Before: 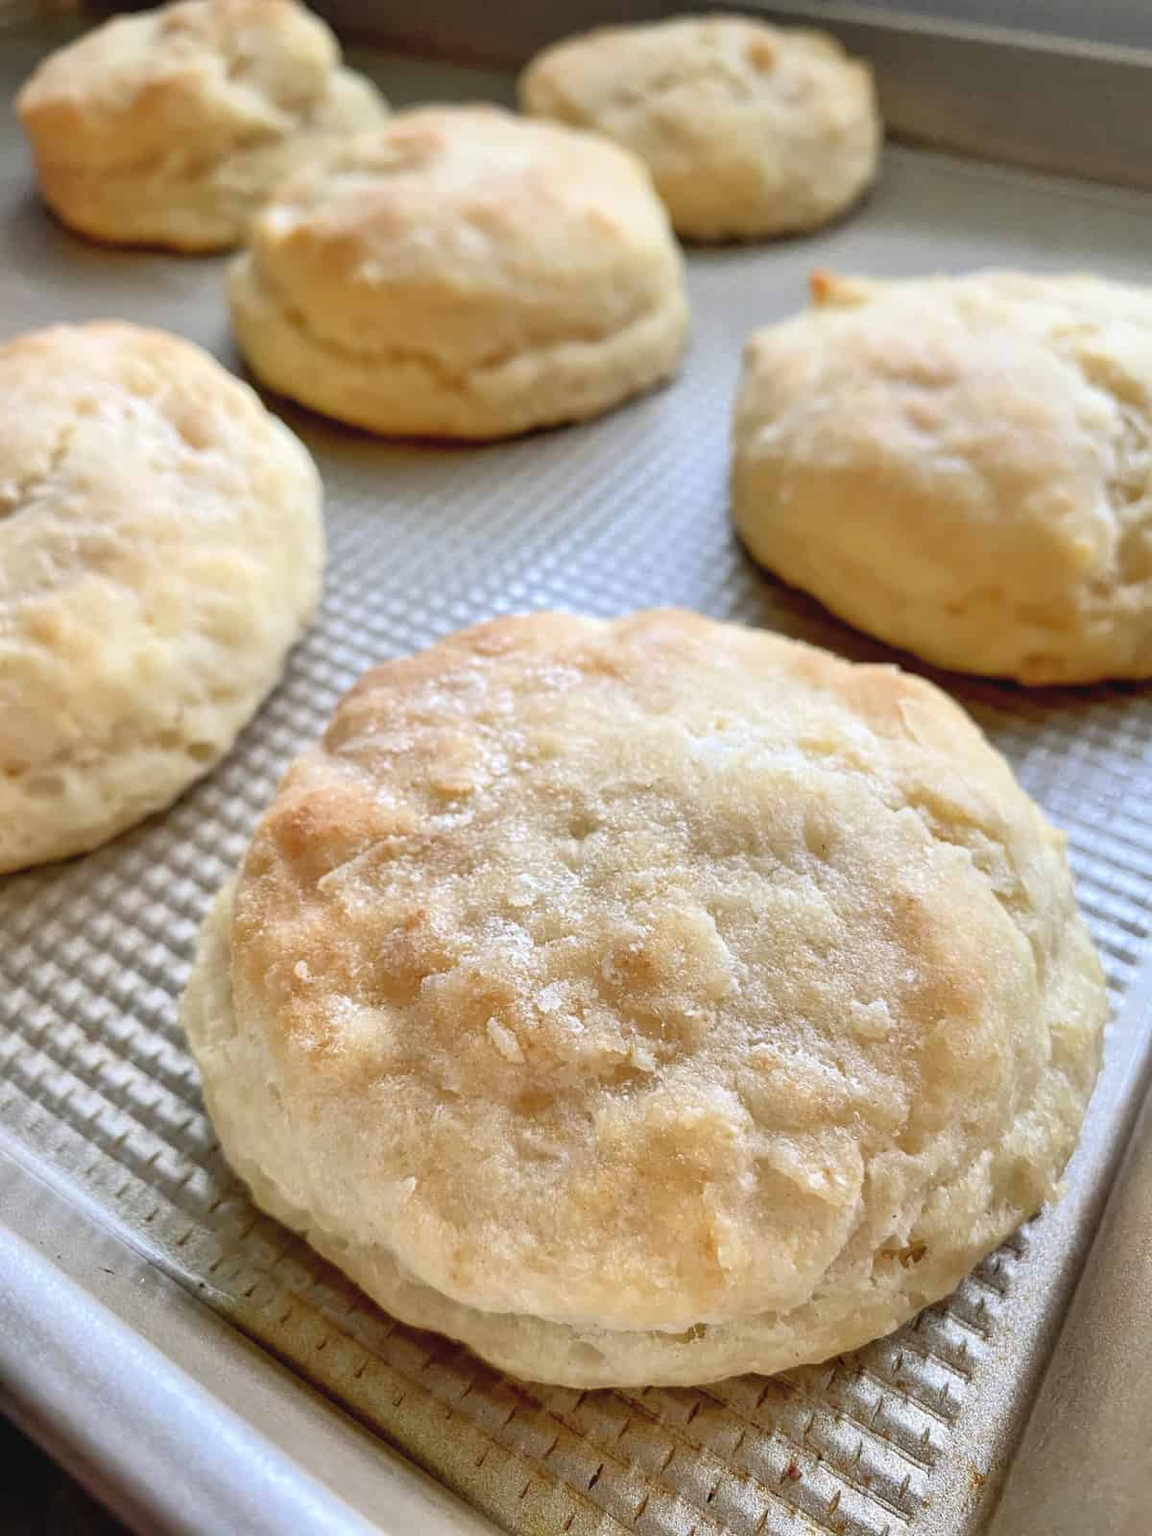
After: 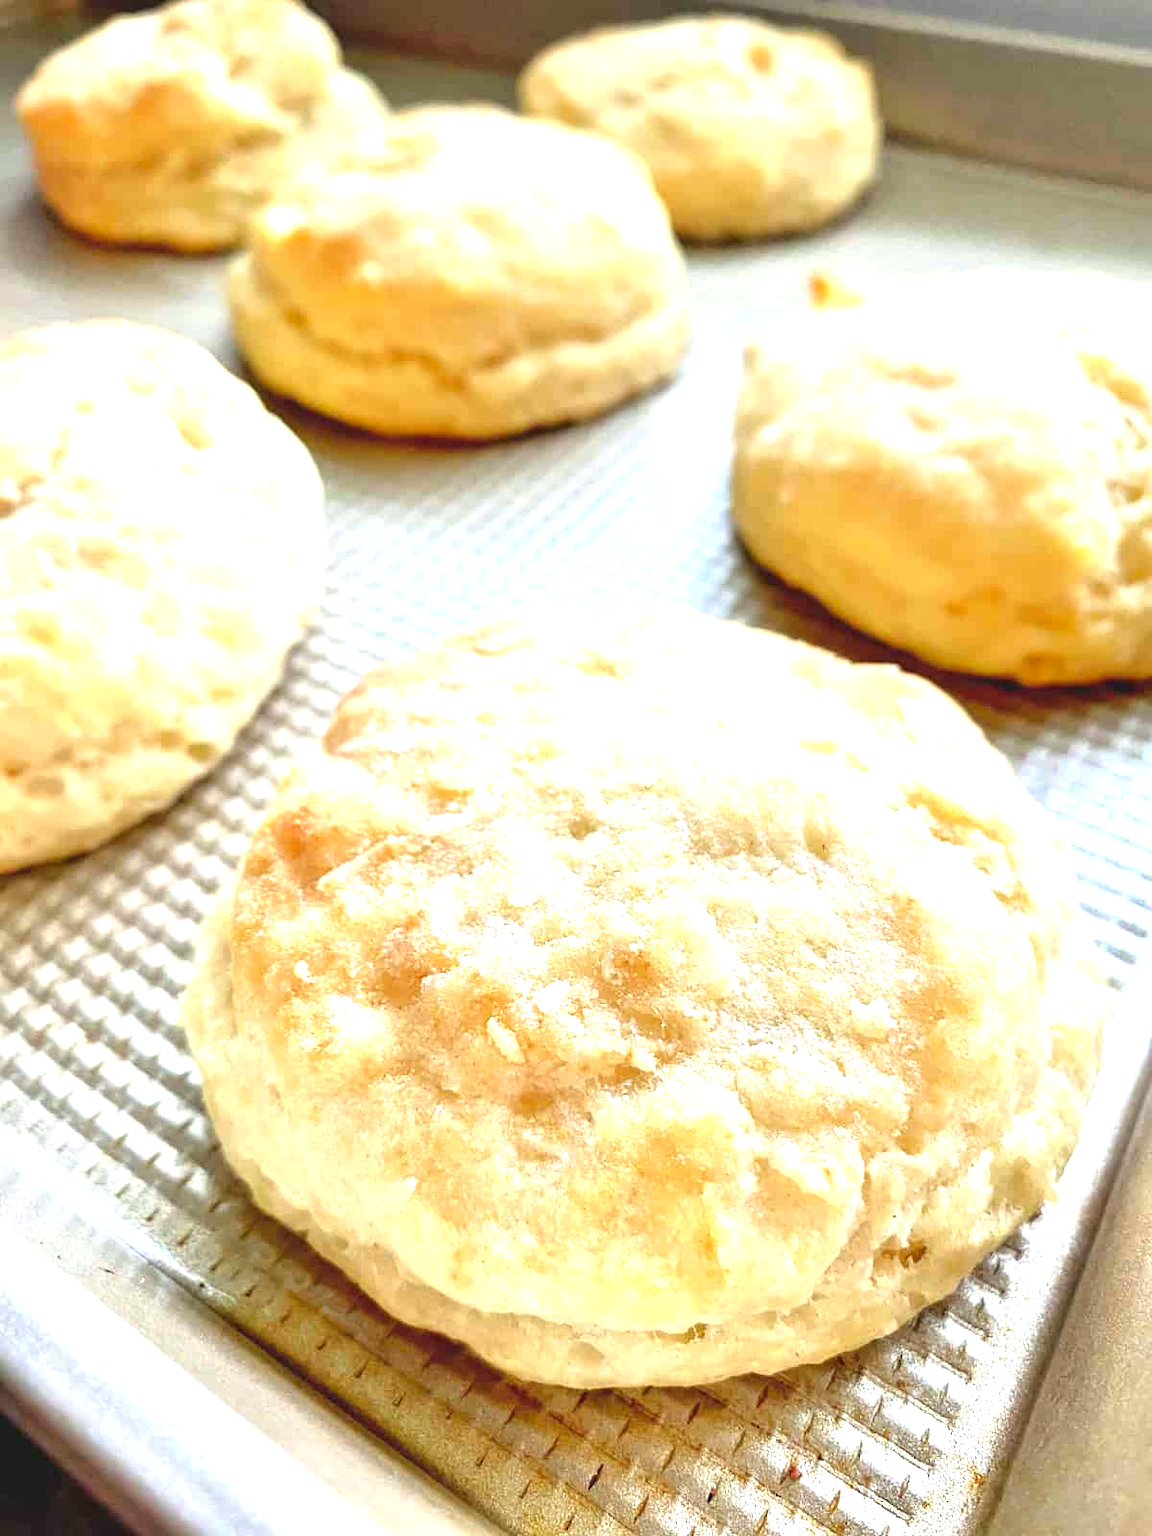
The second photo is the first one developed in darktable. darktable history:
contrast brightness saturation: saturation 0.184
color correction: highlights a* -2.5, highlights b* 2.63
exposure: black level correction 0, exposure 1.2 EV, compensate exposure bias true, compensate highlight preservation false
